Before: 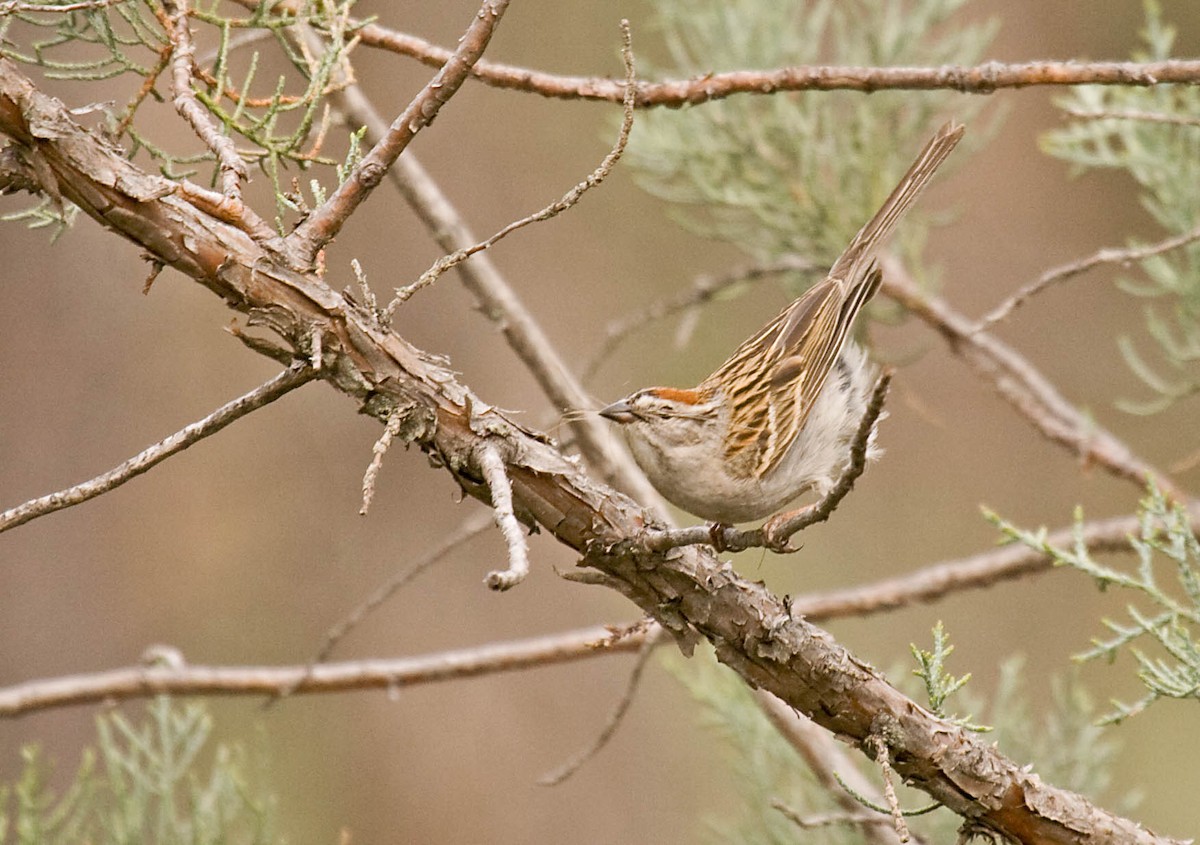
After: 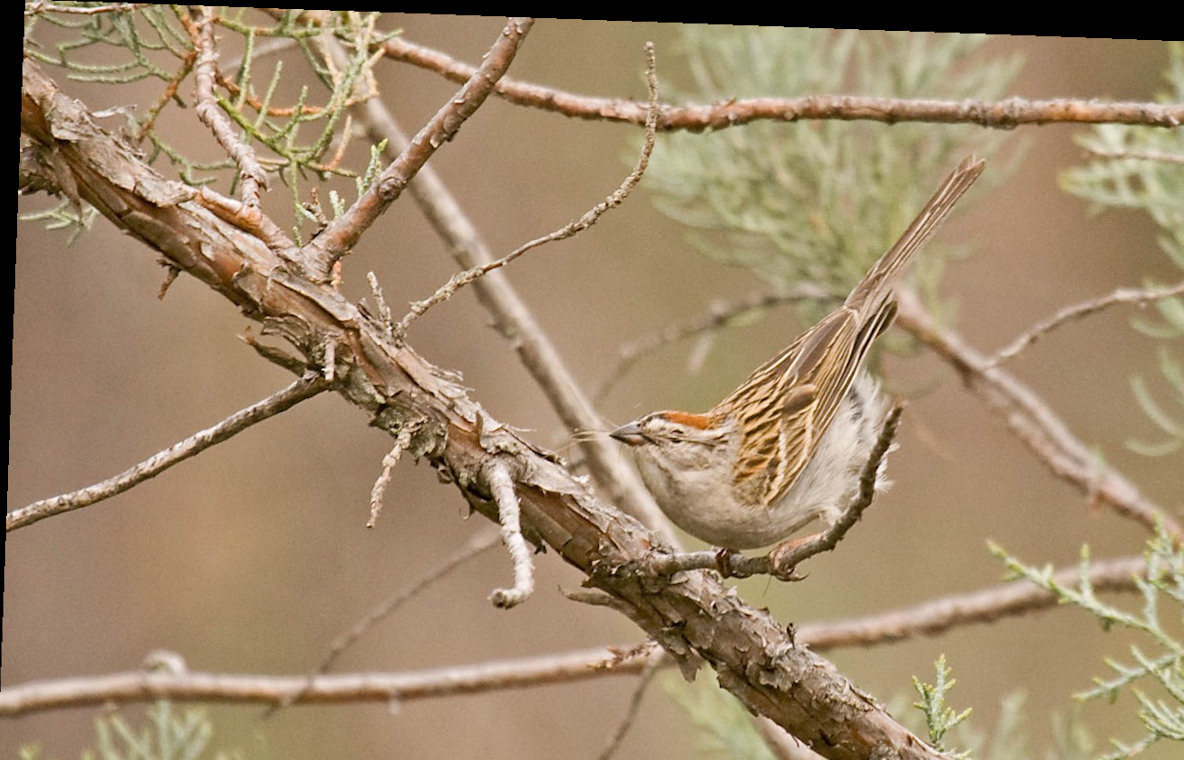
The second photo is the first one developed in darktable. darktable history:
crop and rotate: angle 0.2°, left 0.275%, right 3.127%, bottom 14.18%
rotate and perspective: rotation 2.27°, automatic cropping off
